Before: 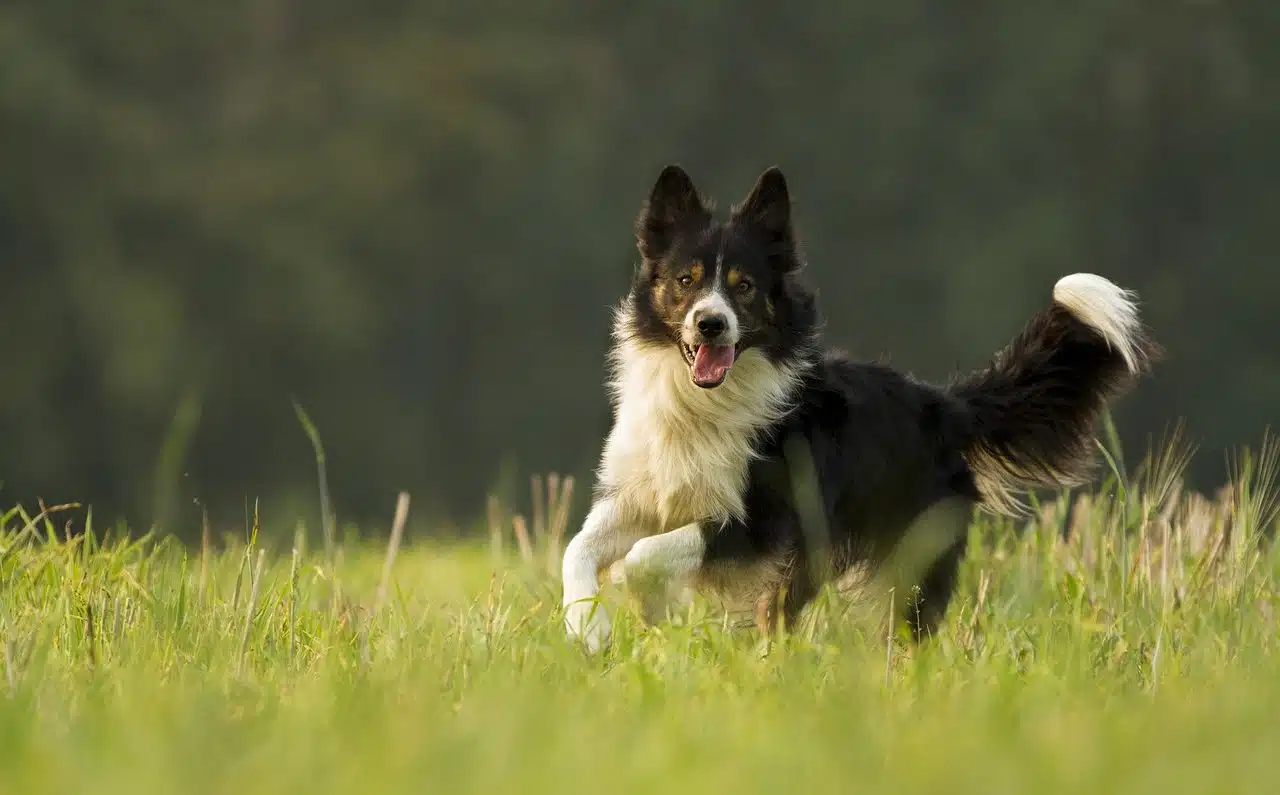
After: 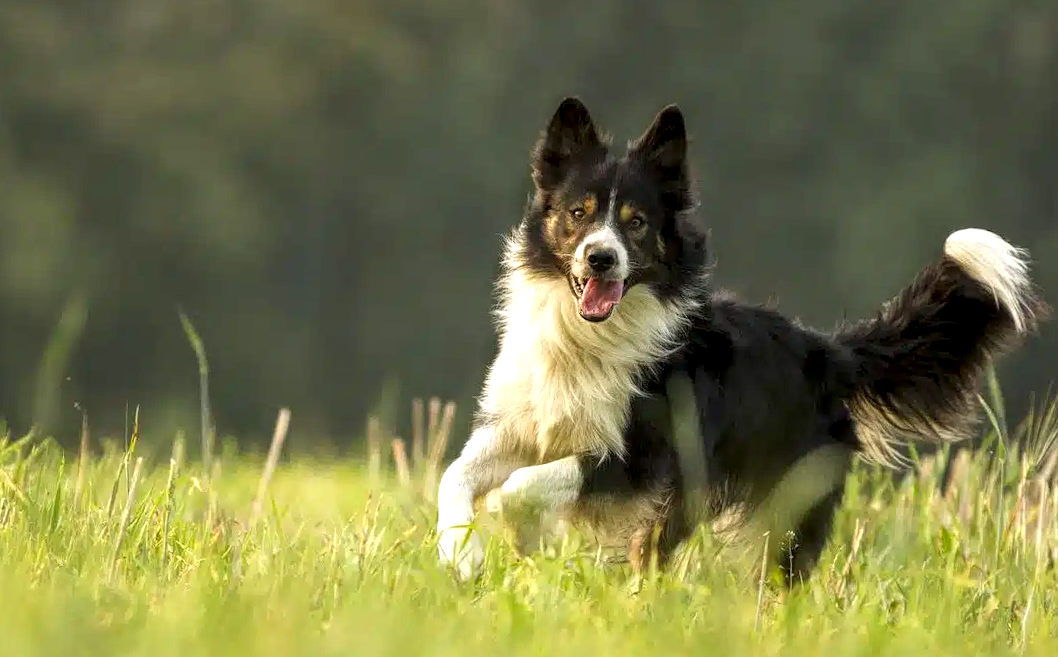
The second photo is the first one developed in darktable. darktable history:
exposure: black level correction 0.001, exposure 0.5 EV, compensate exposure bias true, compensate highlight preservation false
crop and rotate: angle -3.27°, left 5.211%, top 5.211%, right 4.607%, bottom 4.607%
local contrast: detail 130%
